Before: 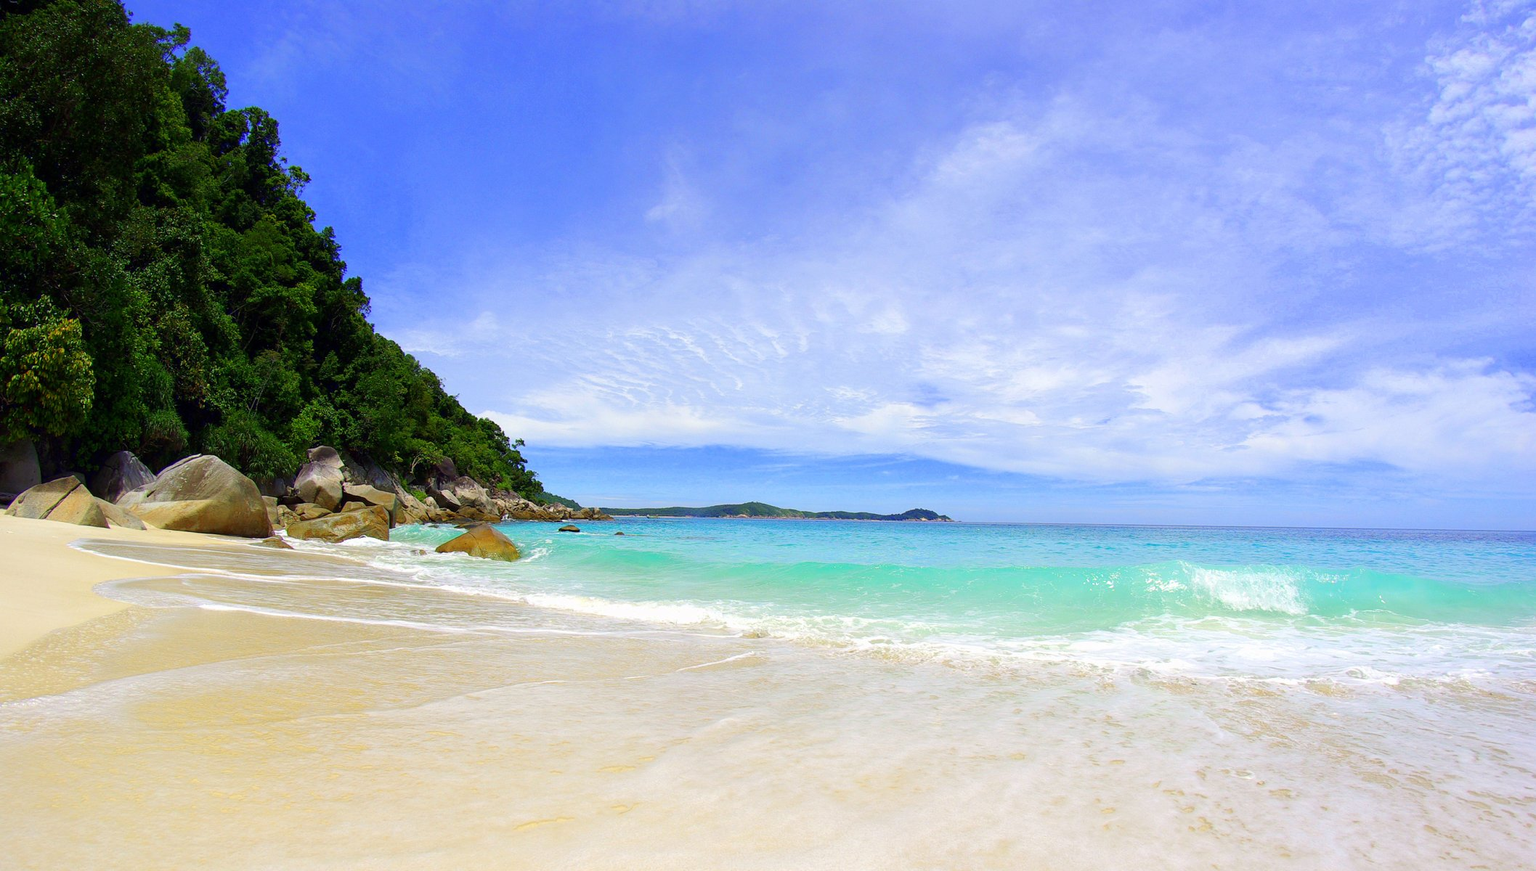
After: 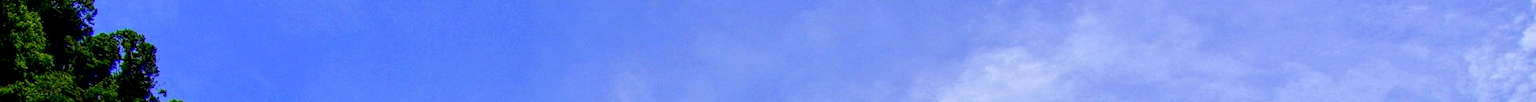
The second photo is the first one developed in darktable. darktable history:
local contrast: on, module defaults
exposure: black level correction 0.012, compensate highlight preservation false
crop and rotate: left 9.644%, top 9.491%, right 6.021%, bottom 80.509%
shadows and highlights: radius 125.46, shadows 30.51, highlights -30.51, low approximation 0.01, soften with gaussian
